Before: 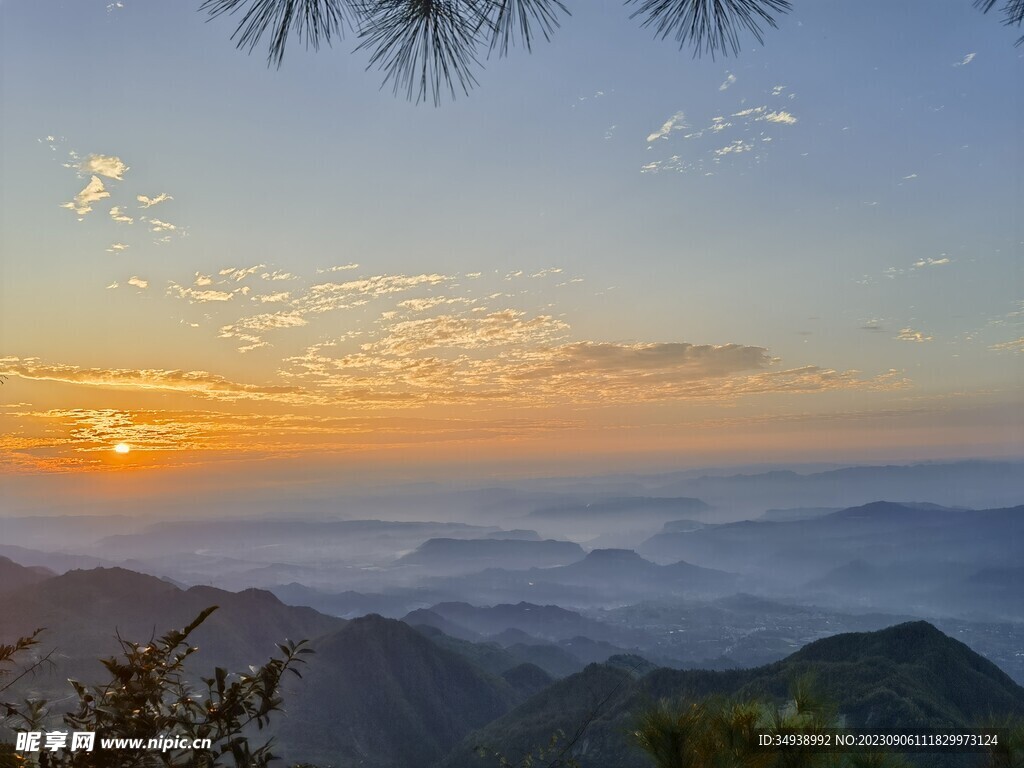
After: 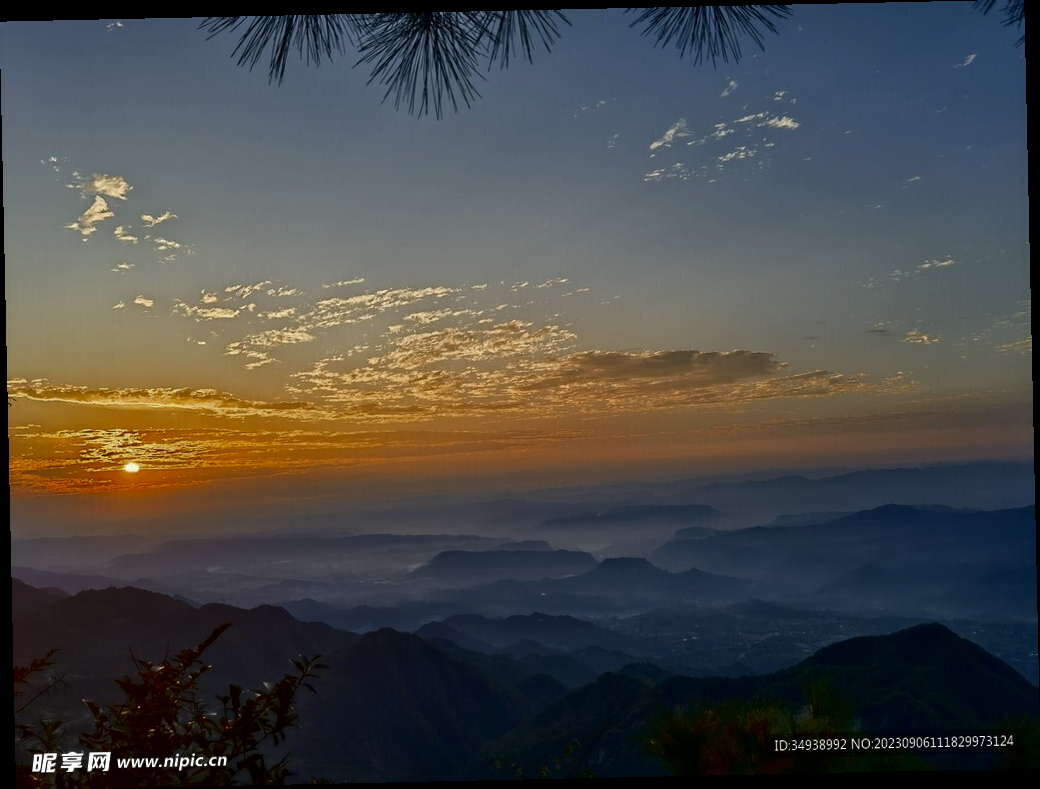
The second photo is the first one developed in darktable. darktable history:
rotate and perspective: rotation -1.24°, automatic cropping off
contrast brightness saturation: brightness -0.52
